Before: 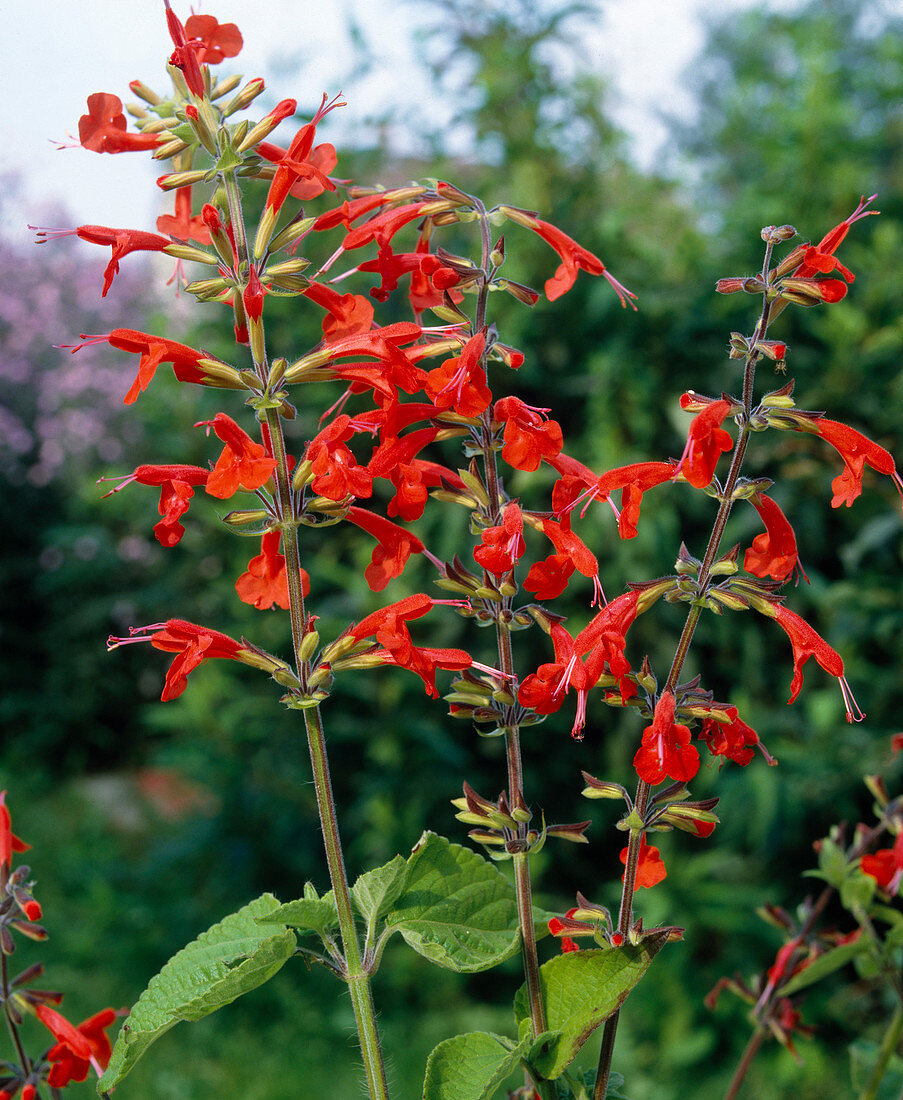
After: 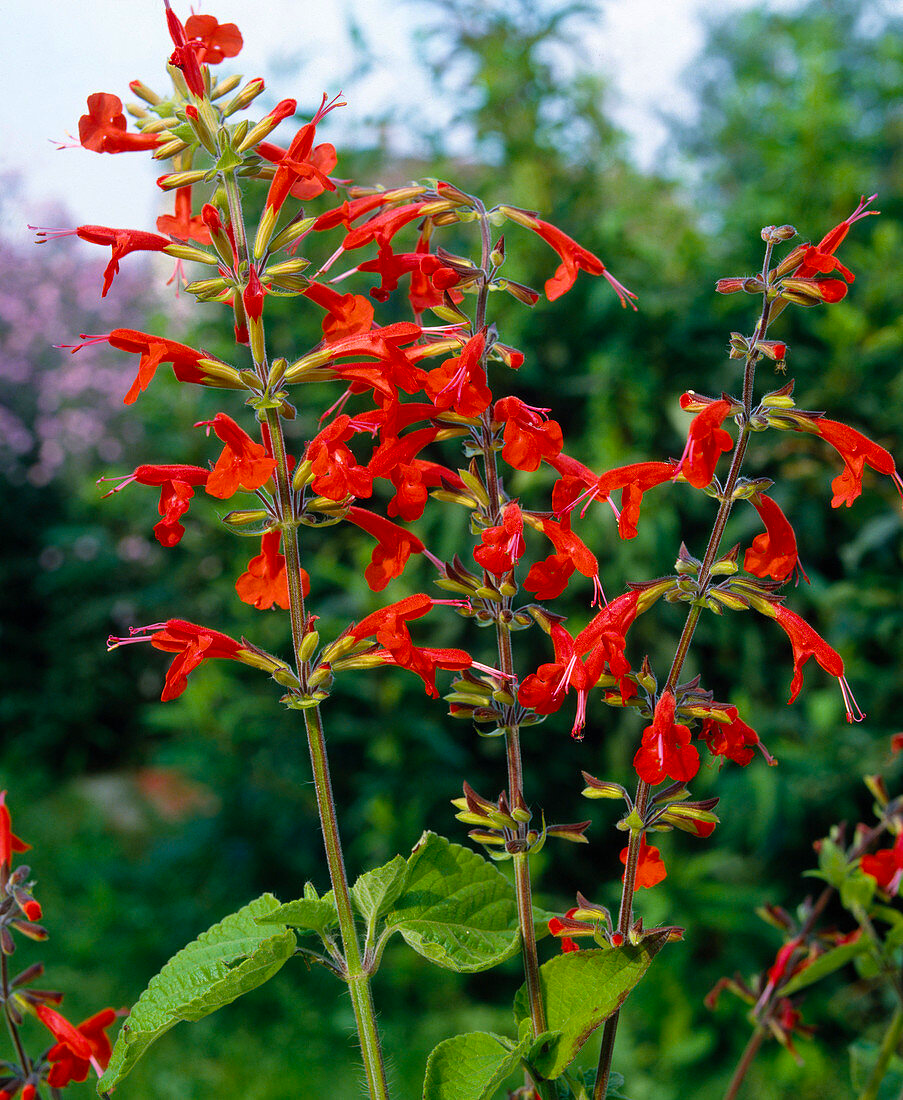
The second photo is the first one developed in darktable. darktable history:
color balance rgb: perceptual saturation grading › global saturation 17.853%, global vibrance 20%
